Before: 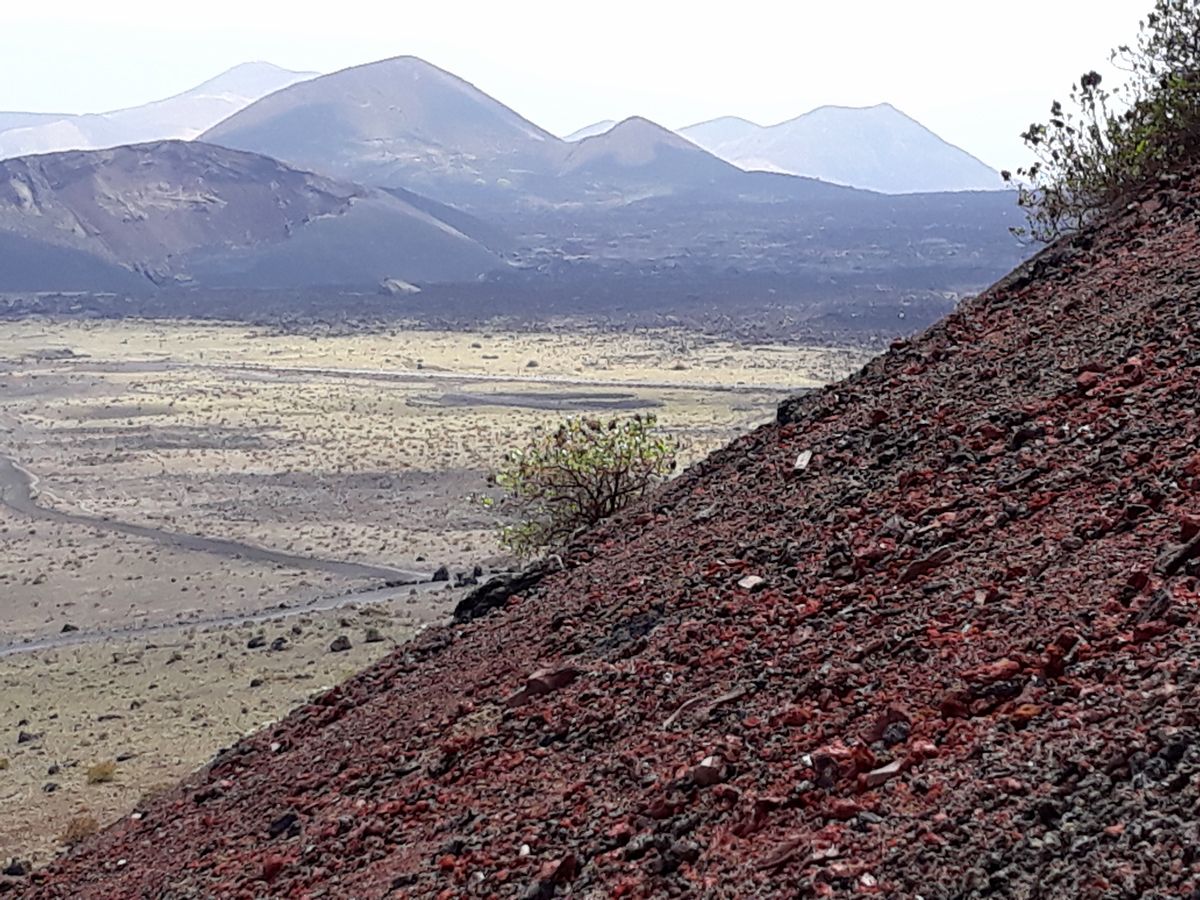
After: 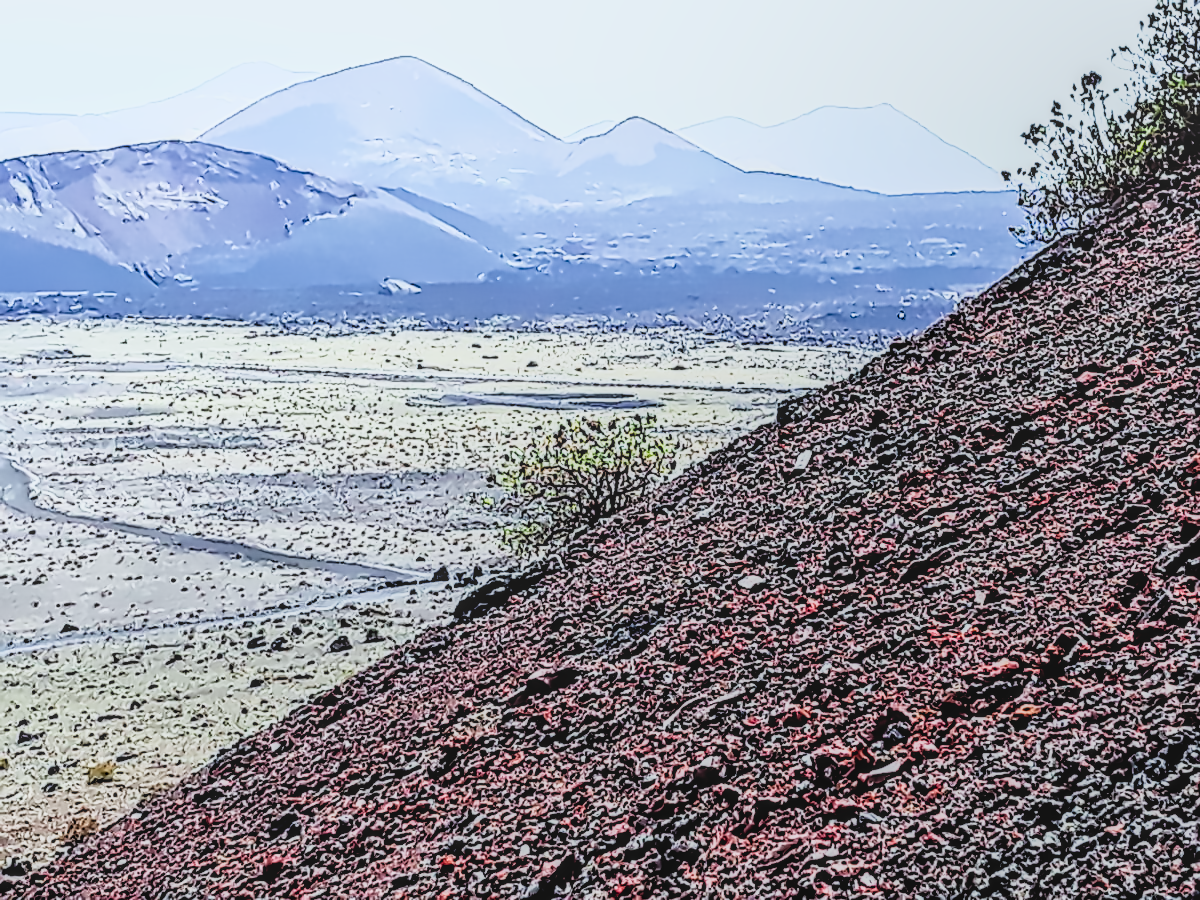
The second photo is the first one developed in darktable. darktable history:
color calibration: illuminant Planckian (black body), x 0.368, y 0.361, temperature 4275.92 K
filmic rgb: black relative exposure -7.92 EV, white relative exposure 4.13 EV, threshold 3 EV, hardness 4.02, latitude 51.22%, contrast 1.013, shadows ↔ highlights balance 5.35%, color science v5 (2021), contrast in shadows safe, contrast in highlights safe, enable highlight reconstruction true
local contrast: highlights 0%, shadows 0%, detail 133%
tone curve: curves: ch0 [(0, 0) (0.004, 0.001) (0.02, 0.008) (0.218, 0.218) (0.664, 0.774) (0.832, 0.914) (1, 1)], preserve colors none
contrast brightness saturation: contrast 0.04, saturation 0.16
base curve: curves: ch0 [(0, 0) (0.005, 0.002) (0.193, 0.295) (0.399, 0.664) (0.75, 0.928) (1, 1)]
sharpen: on, module defaults
contrast equalizer: octaves 7, y [[0.506, 0.531, 0.562, 0.606, 0.638, 0.669], [0.5 ×6], [0.5 ×6], [0 ×6], [0 ×6]]
denoise (profiled): patch size 2, preserve shadows 1.05, bias correction -0.246, scattering 0.223, a [-1, 0, 0], b [0, 0, 0], mode non-local means, compensate highlight preservation false
